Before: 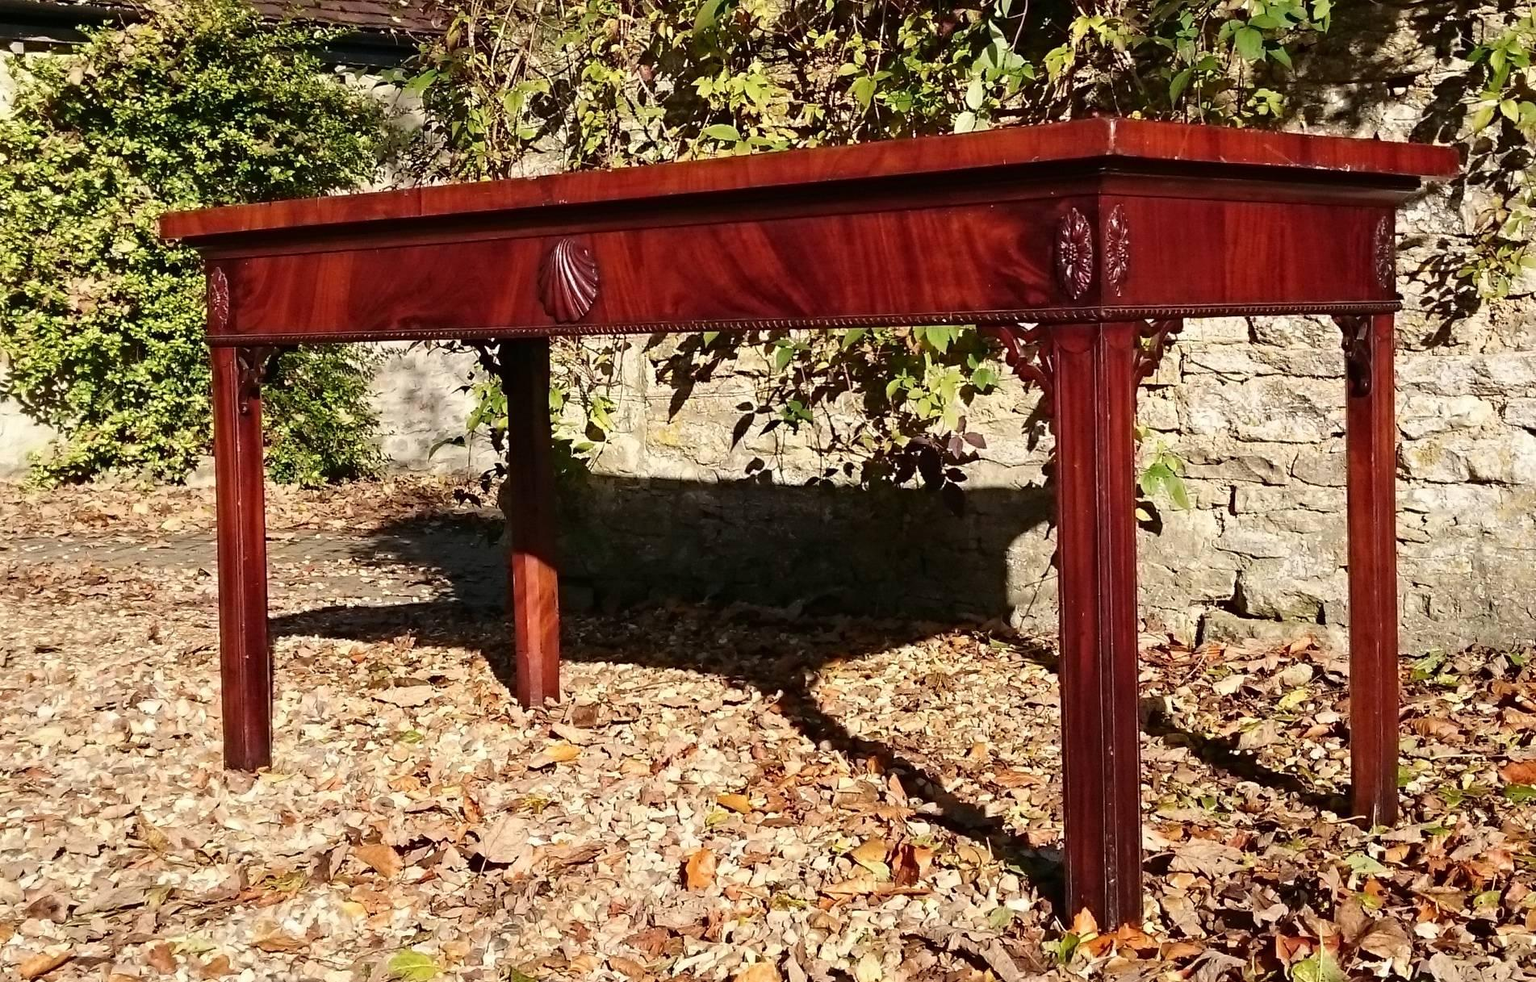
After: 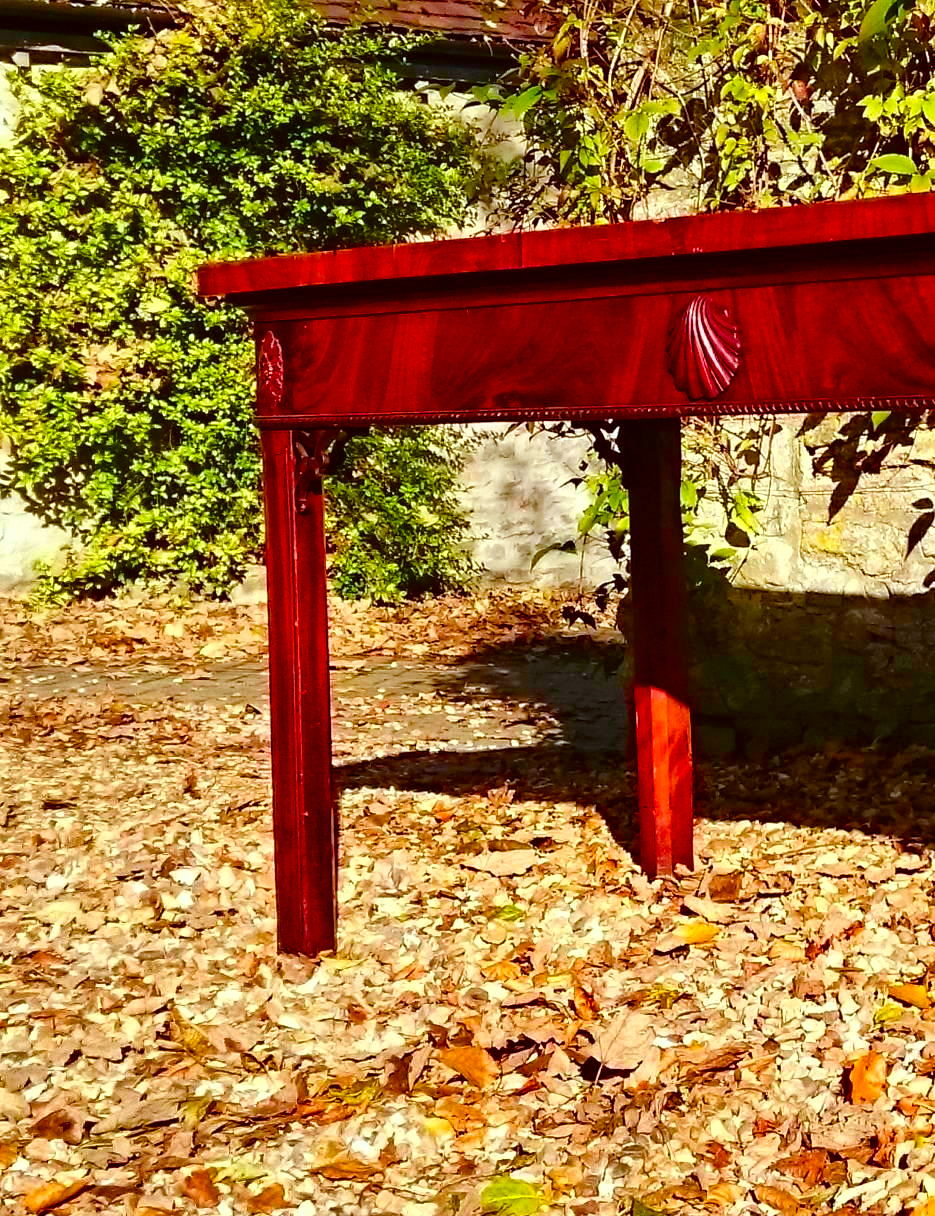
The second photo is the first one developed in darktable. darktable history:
color correction: highlights a* -4.98, highlights b* -3.76, shadows a* 3.83, shadows b* 4.08
color balance rgb: perceptual saturation grading › global saturation 45%, perceptual saturation grading › highlights -25%, perceptual saturation grading › shadows 50%, perceptual brilliance grading › global brilliance 3%, global vibrance 3%
color zones: curves: ch0 [(0, 0.613) (0.01, 0.613) (0.245, 0.448) (0.498, 0.529) (0.642, 0.665) (0.879, 0.777) (0.99, 0.613)]; ch1 [(0, 0) (0.143, 0) (0.286, 0) (0.429, 0) (0.571, 0) (0.714, 0) (0.857, 0)], mix -138.01%
crop and rotate: left 0%, top 0%, right 50.845%
shadows and highlights: soften with gaussian
